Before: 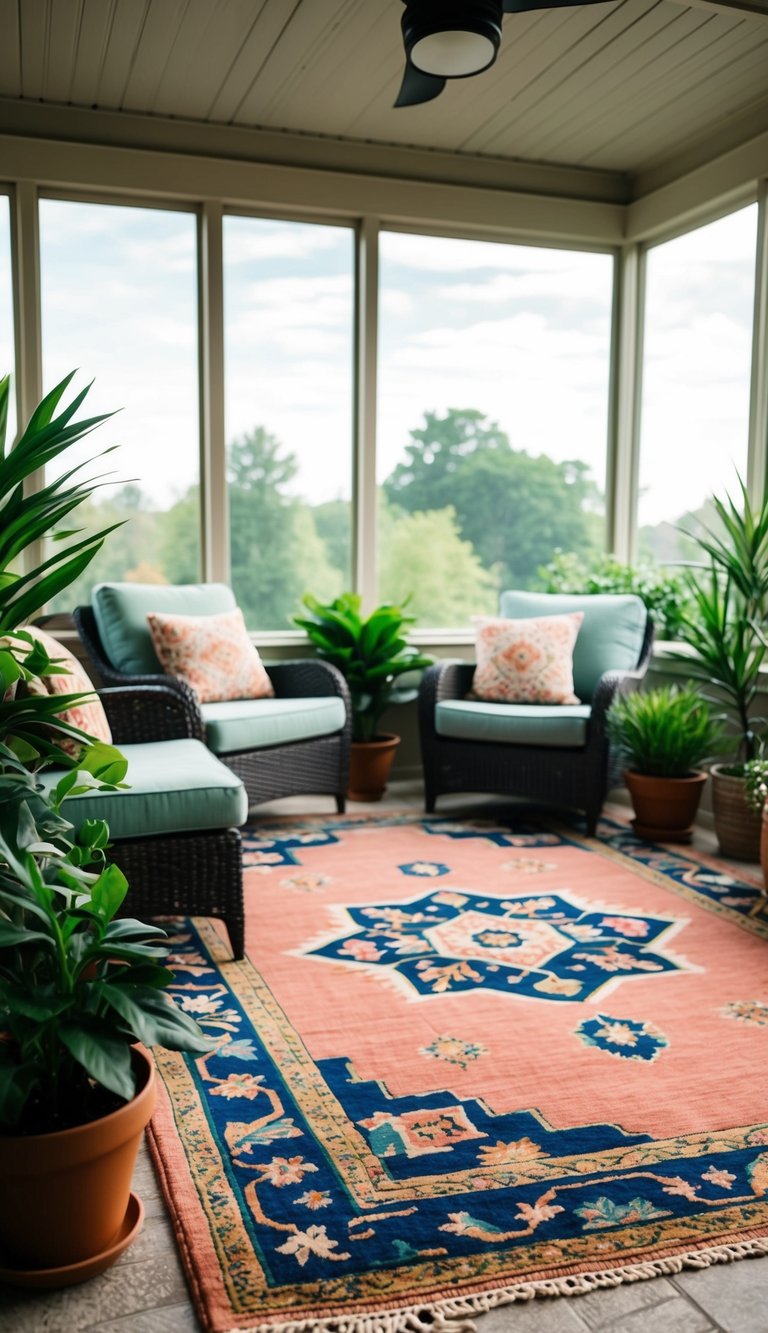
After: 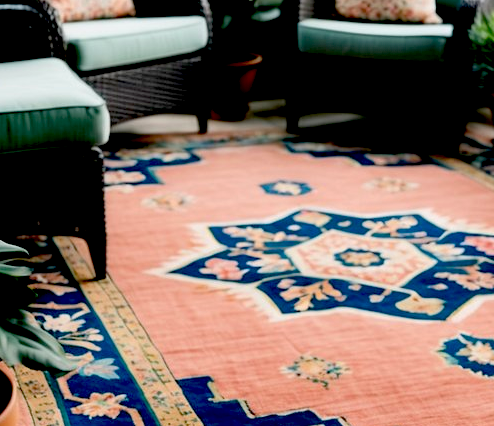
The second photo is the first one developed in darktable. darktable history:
crop: left 18.091%, top 51.13%, right 17.525%, bottom 16.85%
exposure: black level correction 0.047, exposure 0.013 EV, compensate highlight preservation false
